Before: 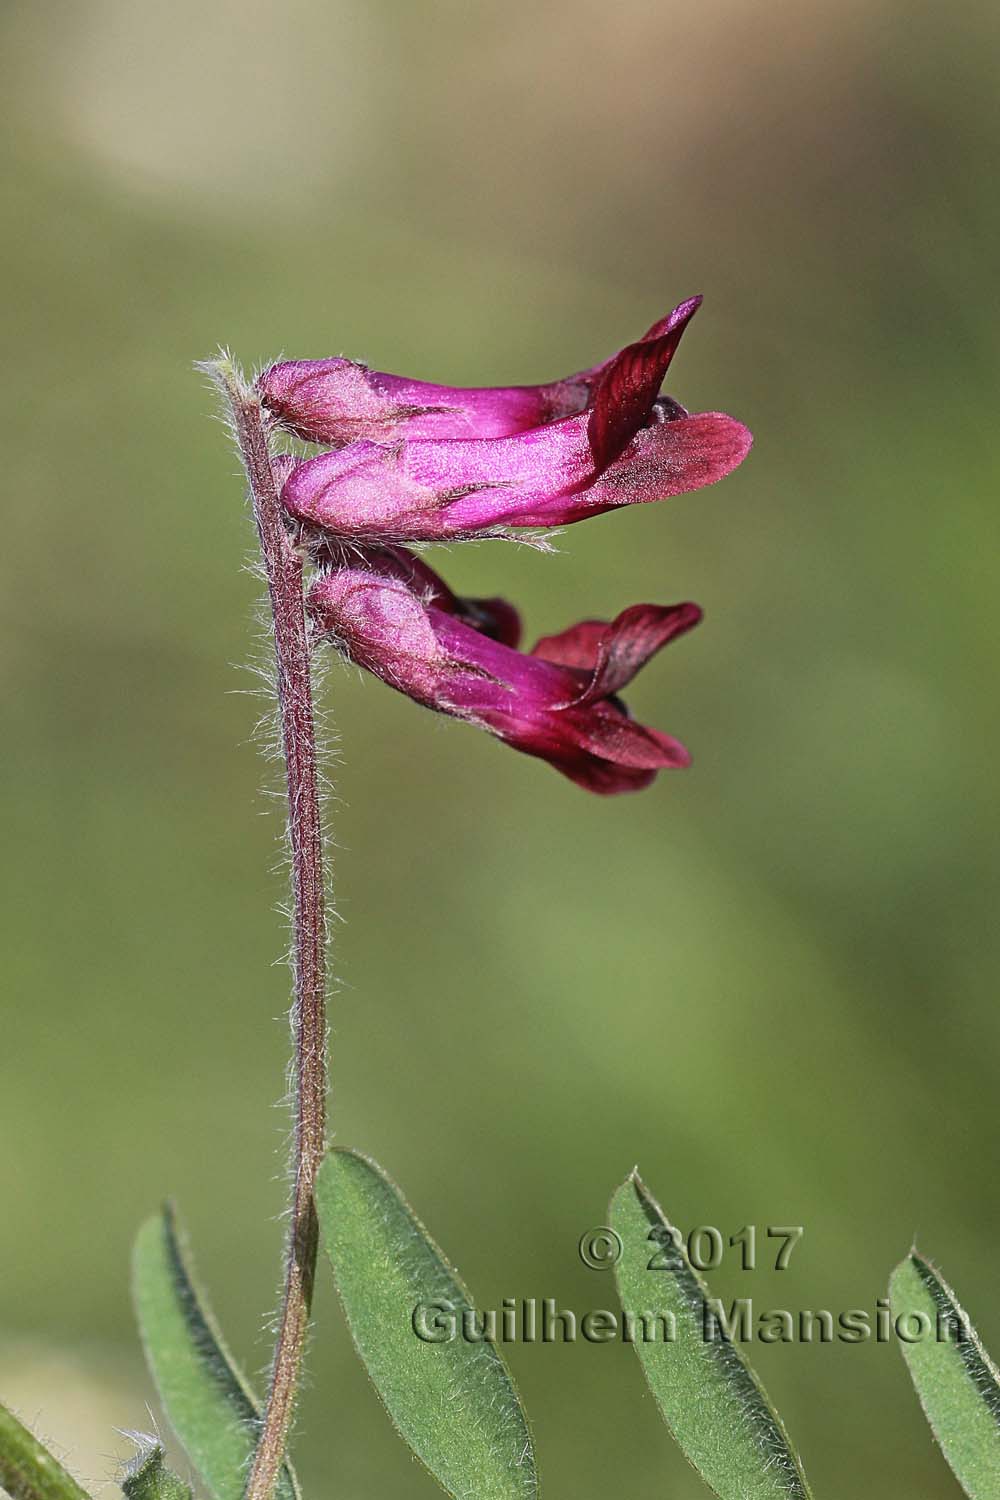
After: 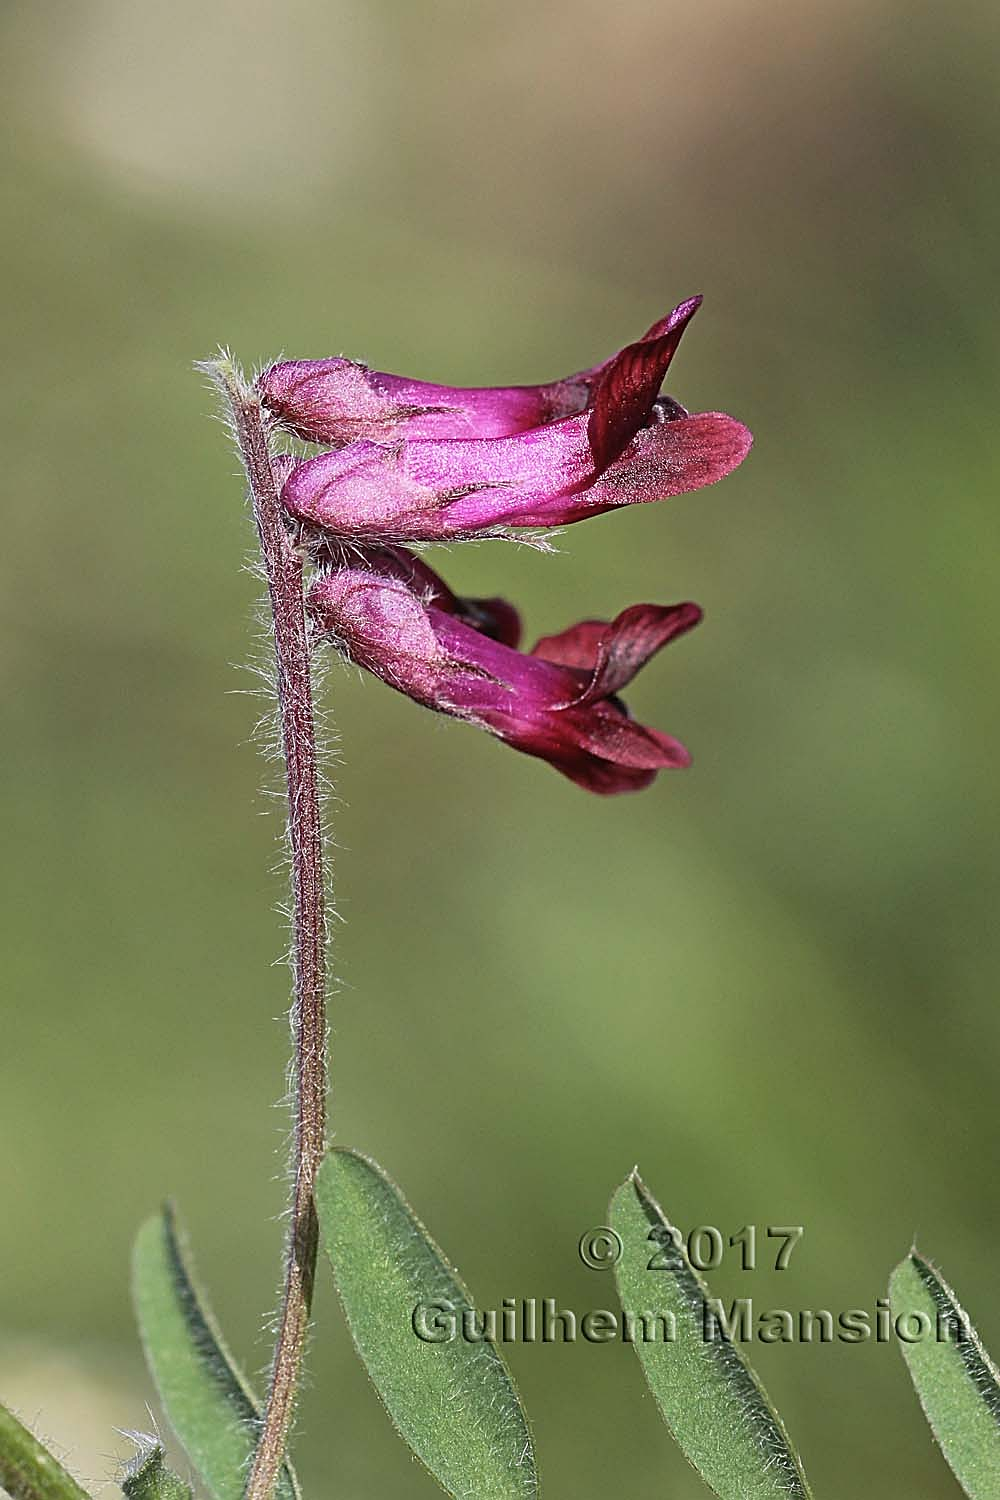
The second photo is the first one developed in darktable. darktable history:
sharpen: on, module defaults
contrast brightness saturation: saturation -0.06
